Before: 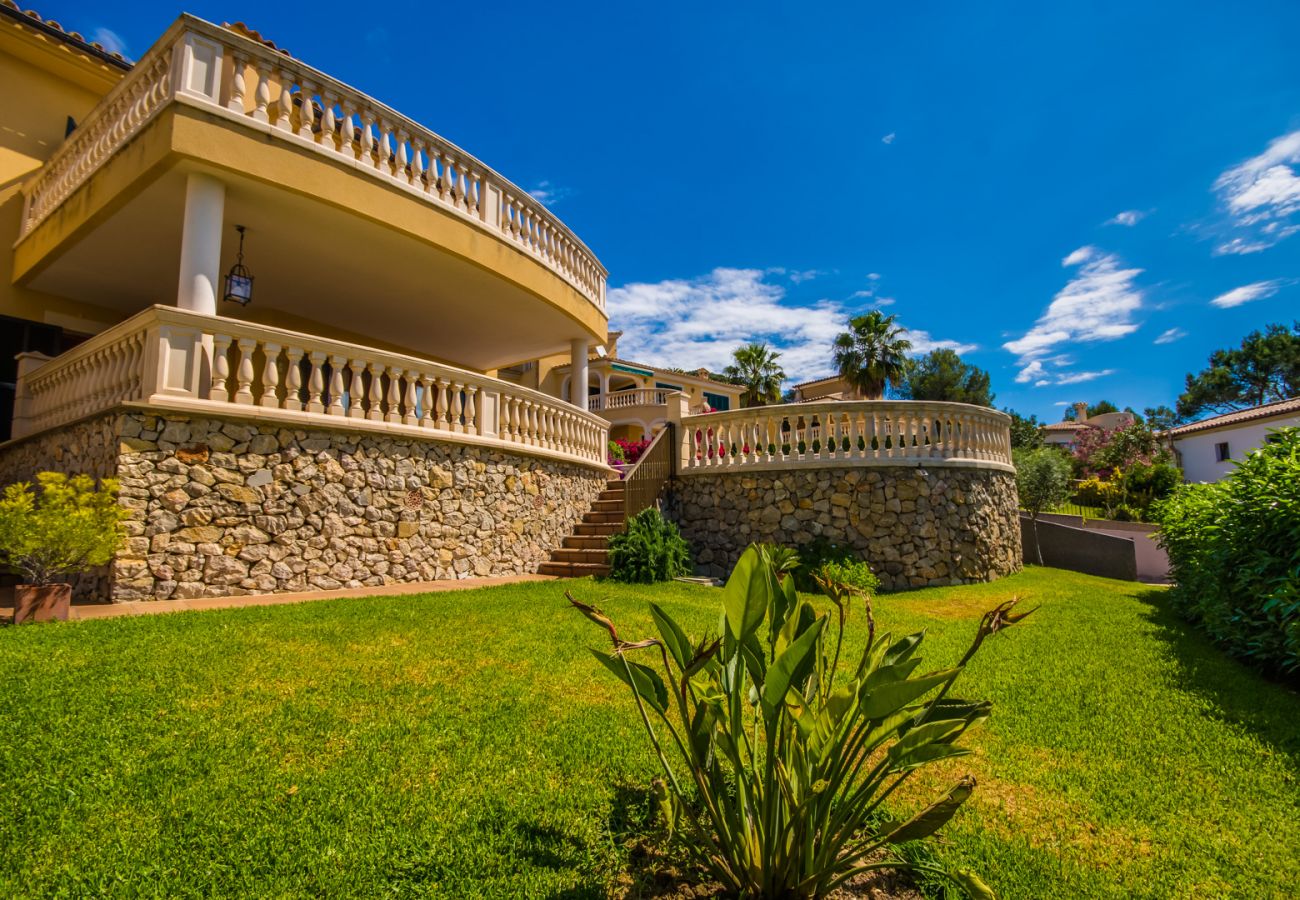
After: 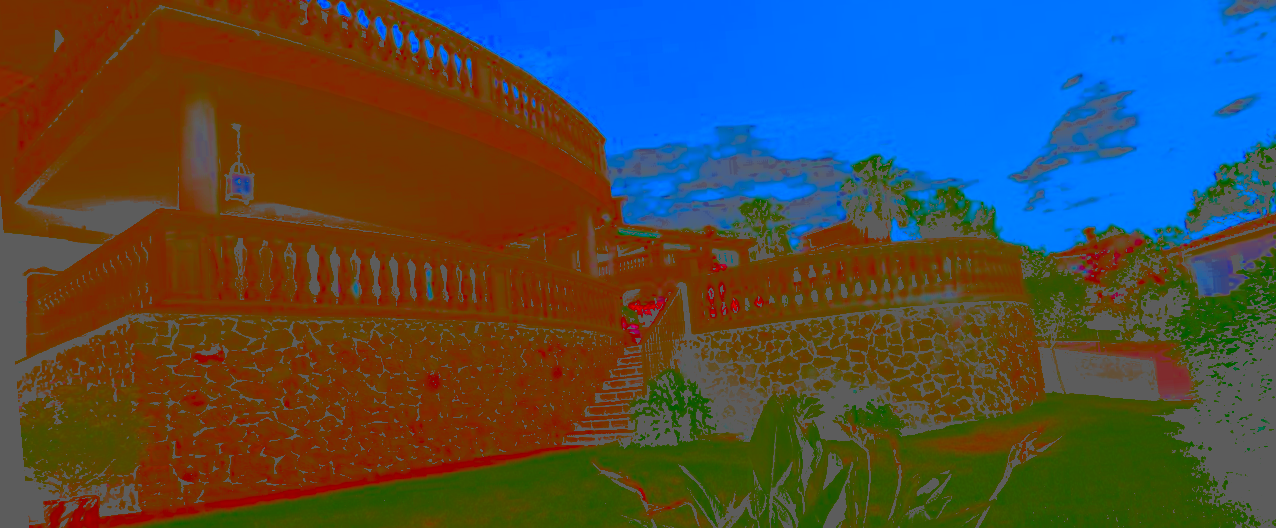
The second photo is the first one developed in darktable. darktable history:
crop: left 1.744%, top 19.225%, right 5.069%, bottom 28.357%
sharpen: on, module defaults
contrast brightness saturation: contrast -0.99, brightness -0.17, saturation 0.75
color balance rgb: linear chroma grading › global chroma 9%, perceptual saturation grading › global saturation 36%, perceptual saturation grading › shadows 35%, perceptual brilliance grading › global brilliance 15%, perceptual brilliance grading › shadows -35%, global vibrance 15%
rotate and perspective: rotation -4.98°, automatic cropping off
rgb levels: preserve colors sum RGB, levels [[0.038, 0.433, 0.934], [0, 0.5, 1], [0, 0.5, 1]]
color zones: curves: ch0 [(0.27, 0.396) (0.563, 0.504) (0.75, 0.5) (0.787, 0.307)]
